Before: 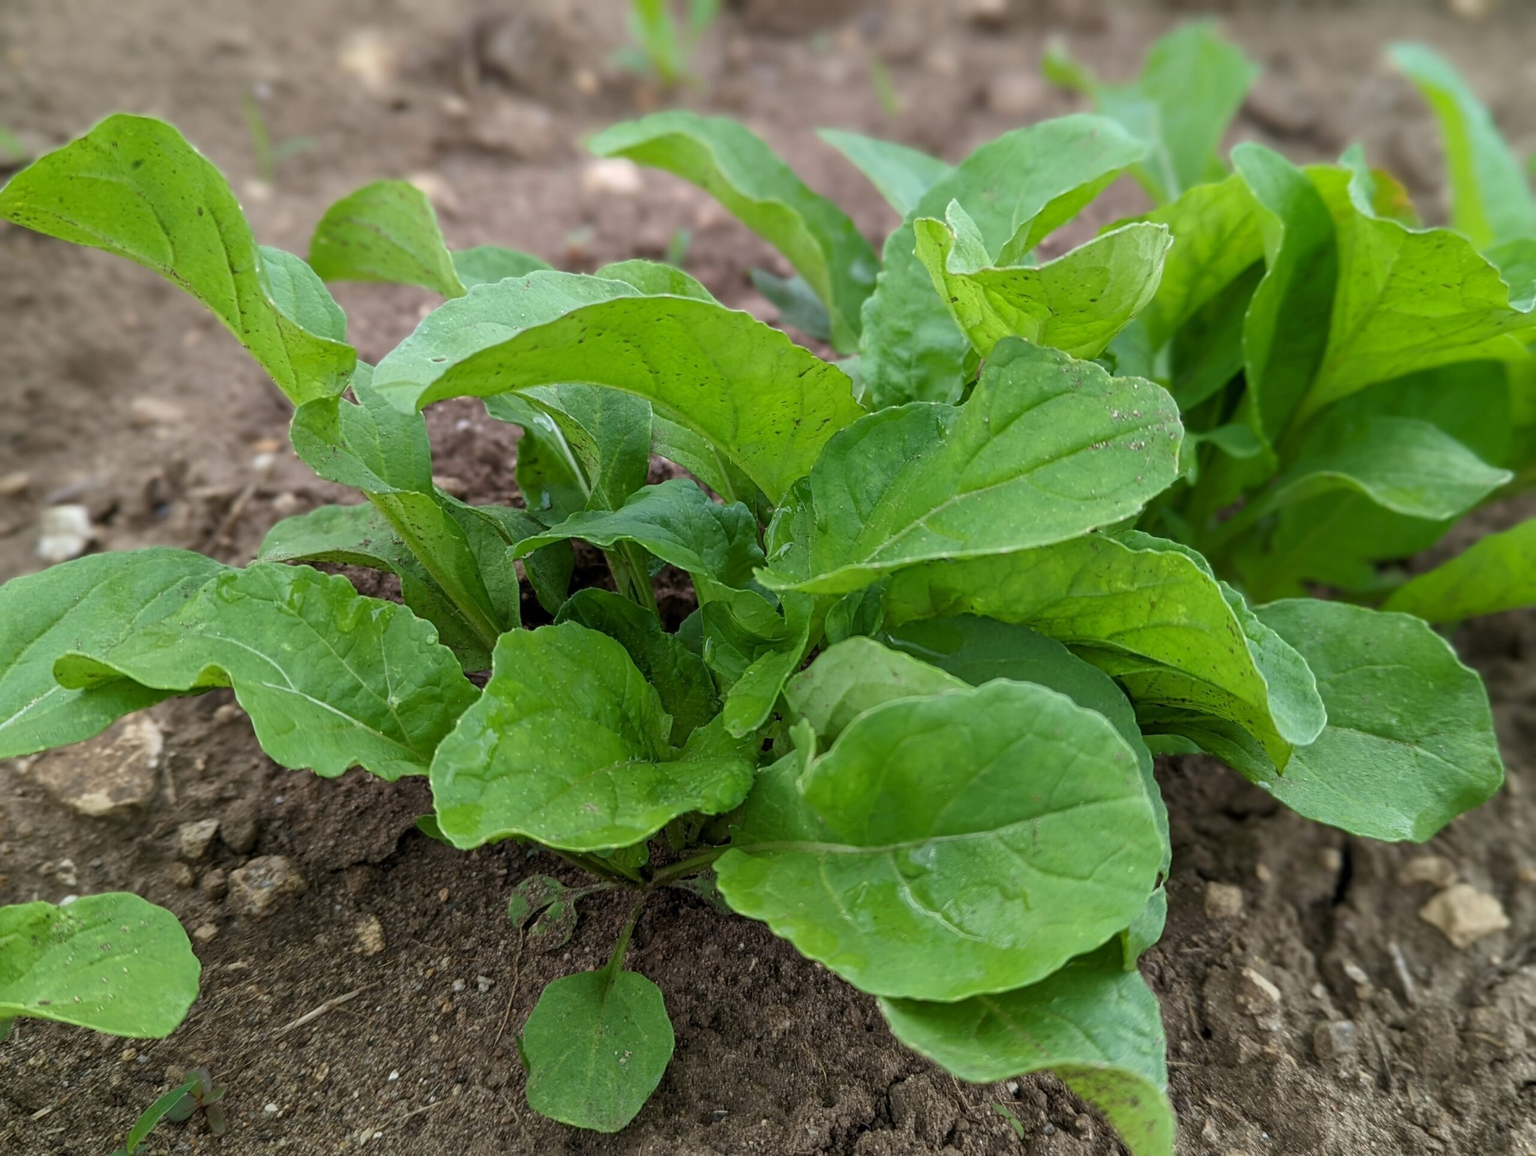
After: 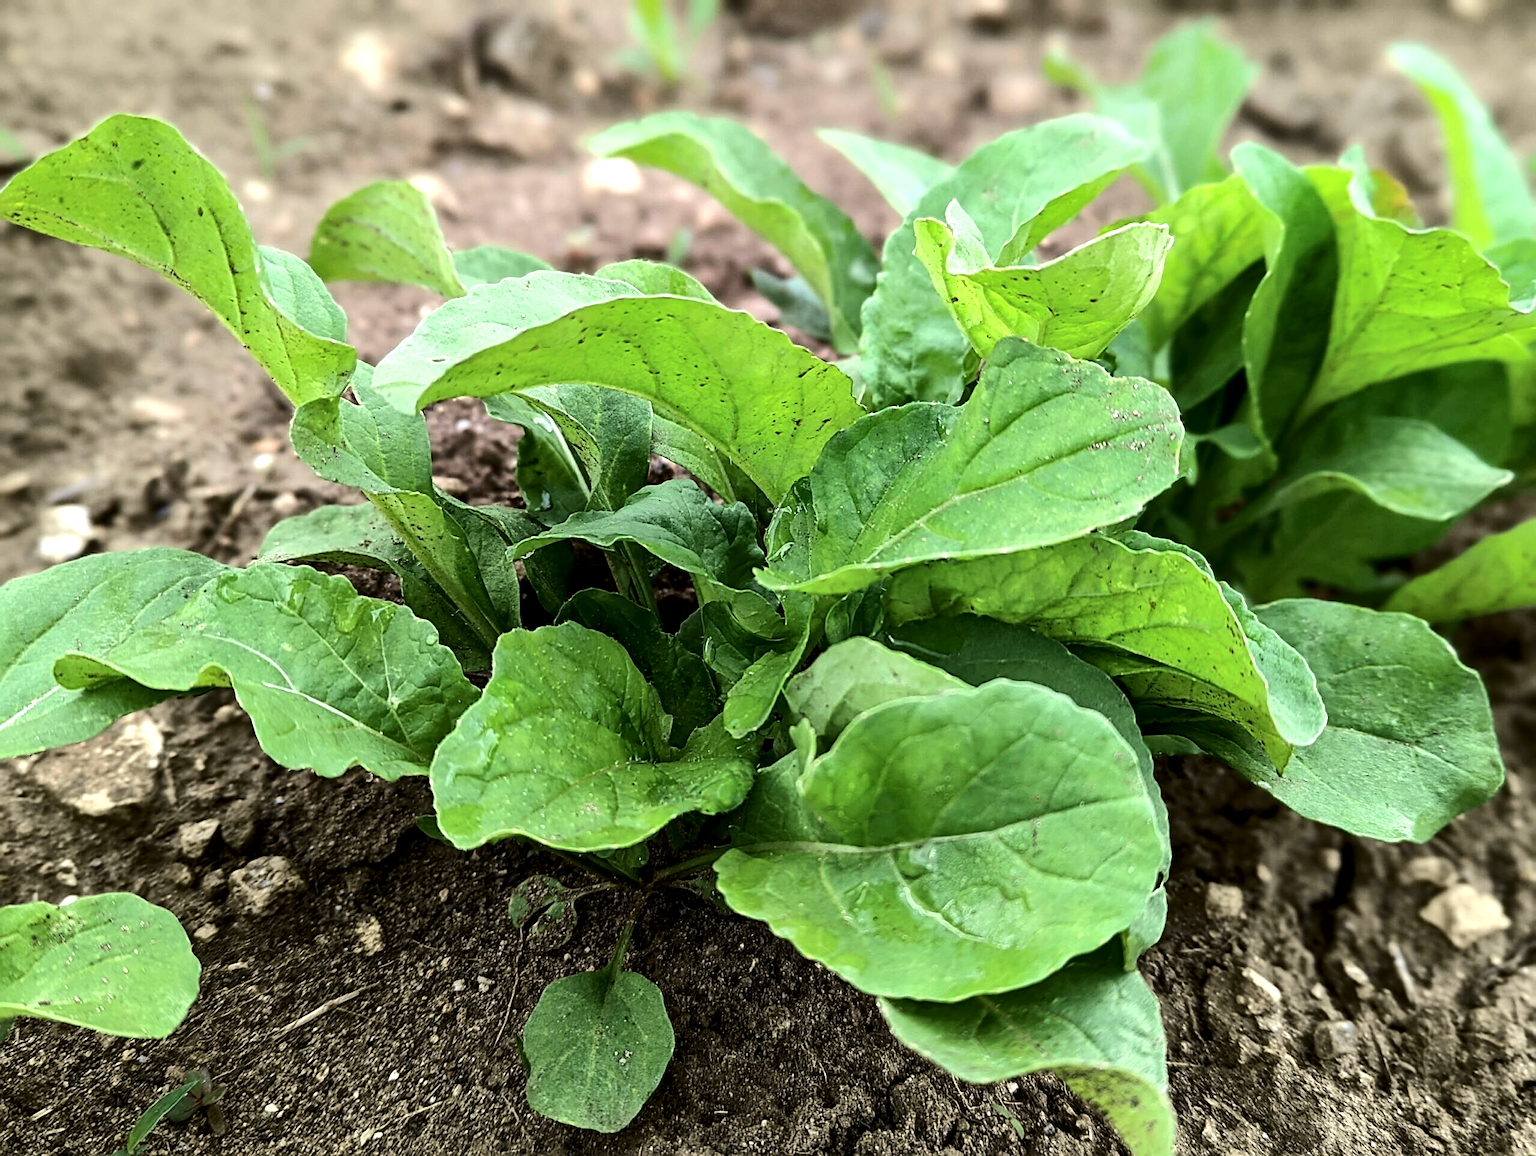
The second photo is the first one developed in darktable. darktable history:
local contrast: mode bilateral grid, contrast 20, coarseness 50, detail 130%, midtone range 0.2
tone curve: curves: ch0 [(0.003, 0) (0.066, 0.031) (0.163, 0.112) (0.264, 0.238) (0.395, 0.408) (0.517, 0.56) (0.684, 0.734) (0.791, 0.814) (1, 1)]; ch1 [(0, 0) (0.164, 0.115) (0.337, 0.332) (0.39, 0.398) (0.464, 0.461) (0.501, 0.5) (0.507, 0.5) (0.534, 0.532) (0.577, 0.59) (0.652, 0.681) (0.733, 0.749) (0.811, 0.796) (1, 1)]; ch2 [(0, 0) (0.337, 0.382) (0.464, 0.476) (0.501, 0.5) (0.527, 0.54) (0.551, 0.565) (0.6, 0.59) (0.687, 0.675) (1, 1)], color space Lab, independent channels, preserve colors none
tone equalizer: -8 EV -1.08 EV, -7 EV -1.01 EV, -6 EV -0.867 EV, -5 EV -0.578 EV, -3 EV 0.578 EV, -2 EV 0.867 EV, -1 EV 1.01 EV, +0 EV 1.08 EV, edges refinement/feathering 500, mask exposure compensation -1.57 EV, preserve details no
sharpen: on, module defaults
